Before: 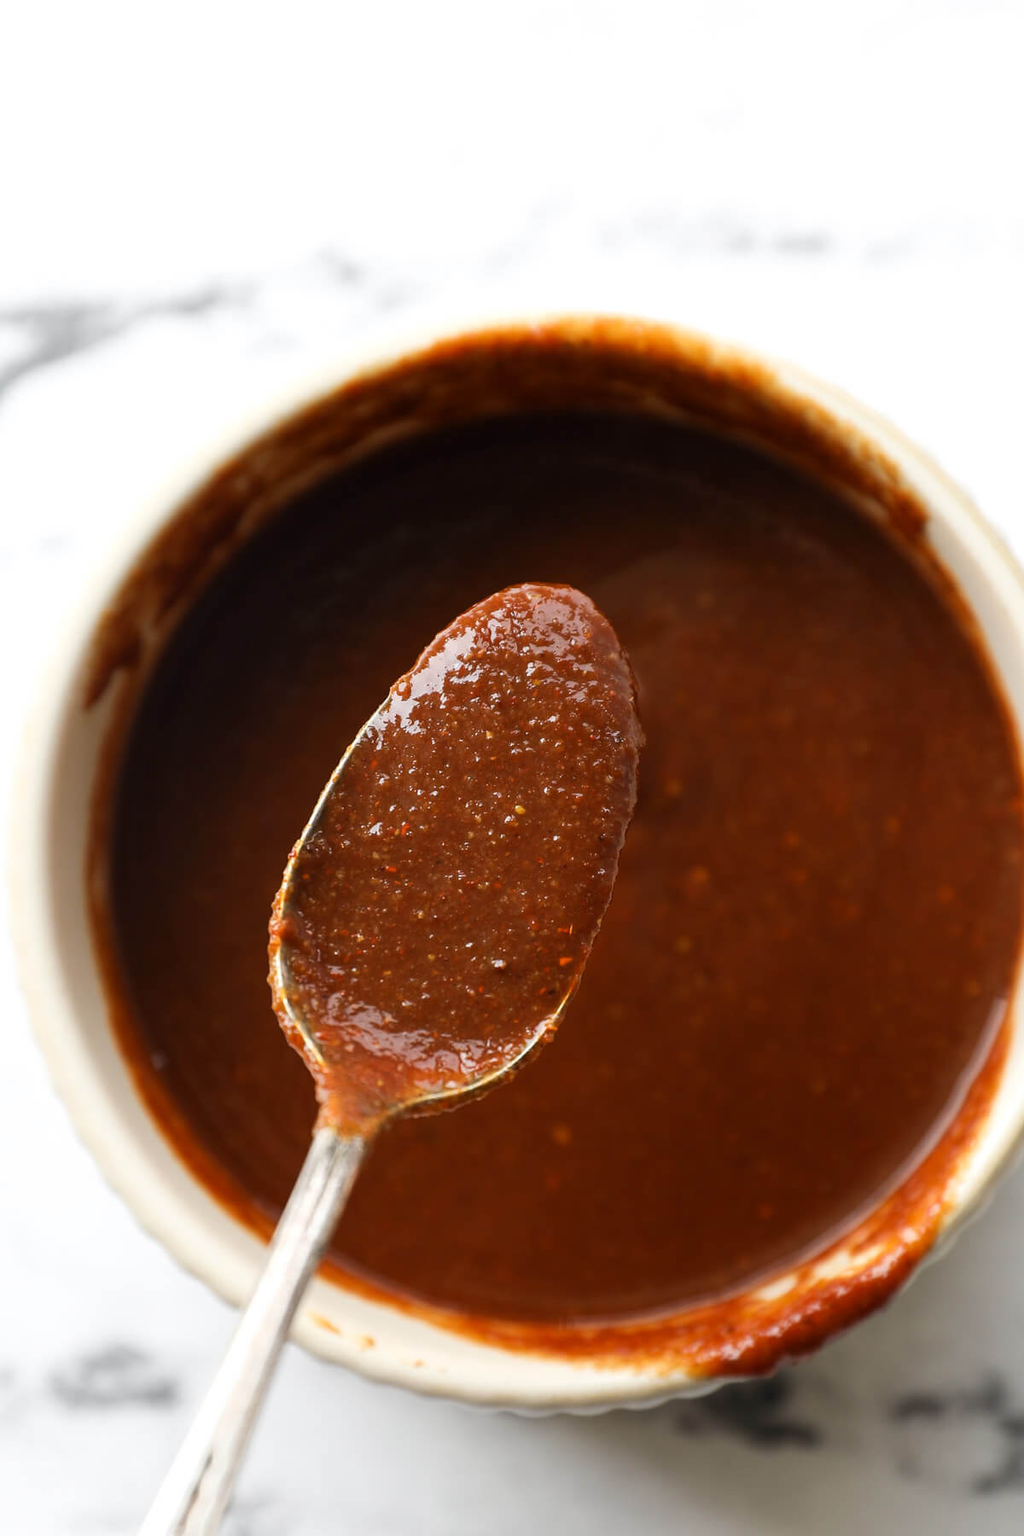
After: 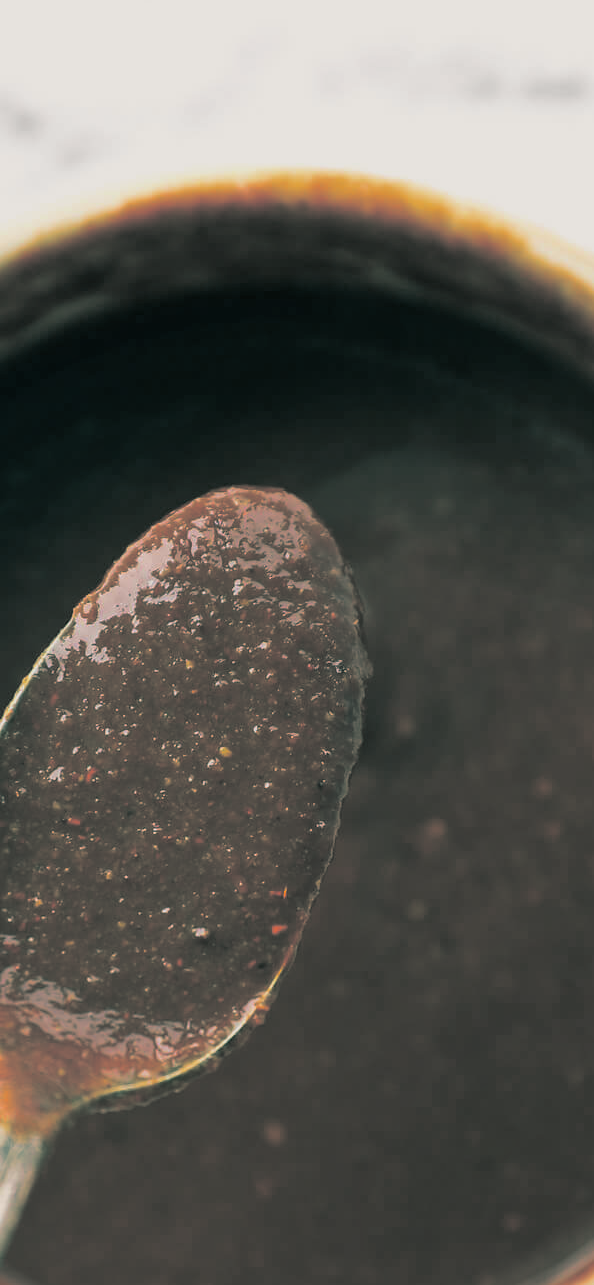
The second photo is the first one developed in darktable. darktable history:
velvia: on, module defaults
color correction: highlights a* 0.816, highlights b* 2.78, saturation 1.1
crop: left 32.075%, top 10.976%, right 18.355%, bottom 17.596%
tone equalizer: -8 EV 0.25 EV, -7 EV 0.417 EV, -6 EV 0.417 EV, -5 EV 0.25 EV, -3 EV -0.25 EV, -2 EV -0.417 EV, -1 EV -0.417 EV, +0 EV -0.25 EV, edges refinement/feathering 500, mask exposure compensation -1.57 EV, preserve details guided filter
split-toning: shadows › hue 183.6°, shadows › saturation 0.52, highlights › hue 0°, highlights › saturation 0
